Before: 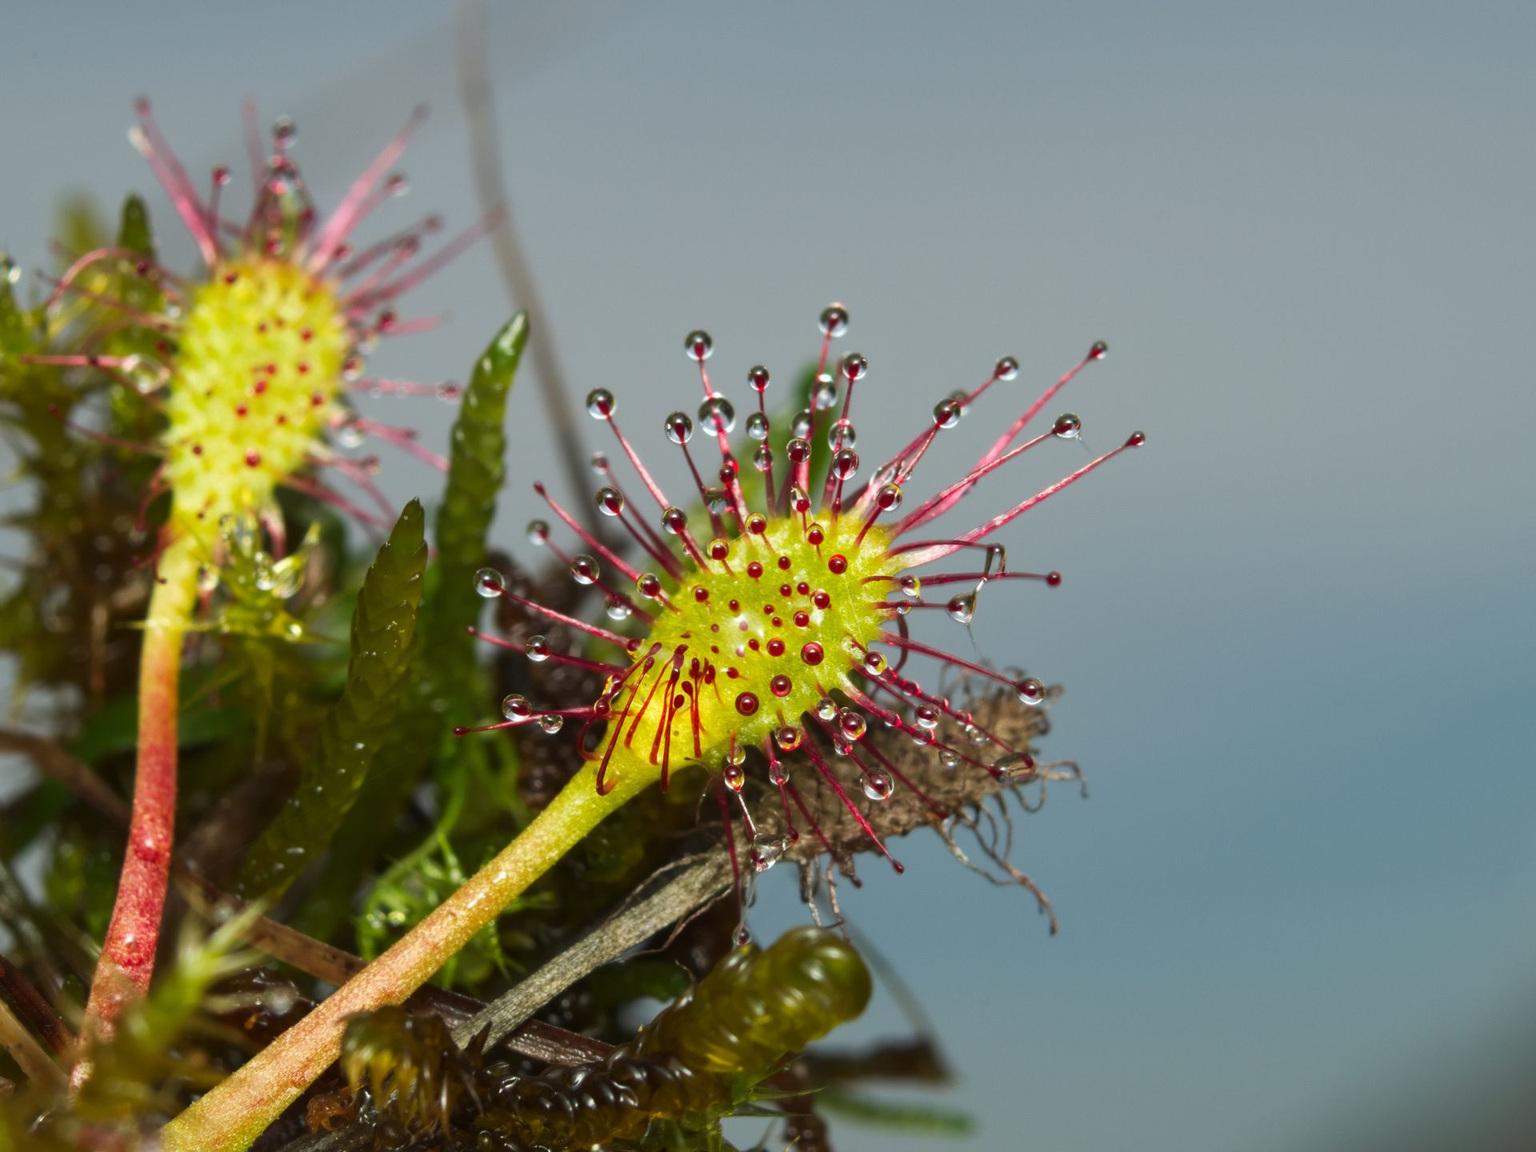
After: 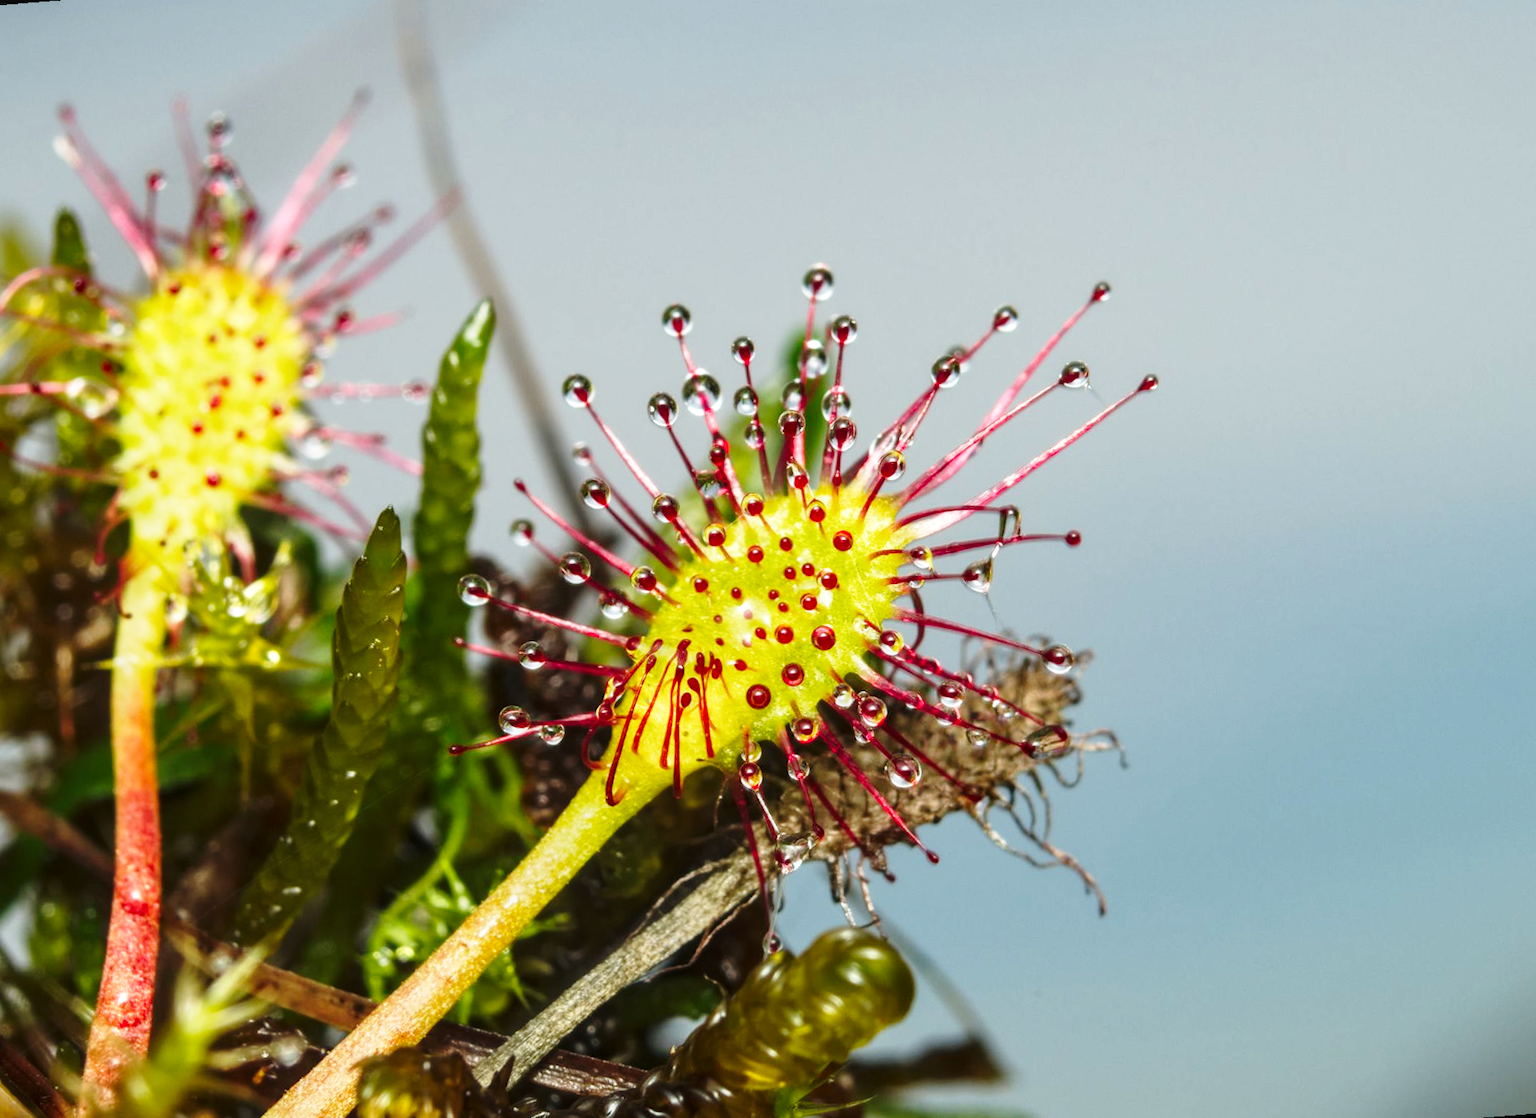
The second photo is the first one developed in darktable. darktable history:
rgb levels: preserve colors max RGB
base curve: curves: ch0 [(0, 0) (0.028, 0.03) (0.121, 0.232) (0.46, 0.748) (0.859, 0.968) (1, 1)], preserve colors none
local contrast: on, module defaults
rotate and perspective: rotation -4.57°, crop left 0.054, crop right 0.944, crop top 0.087, crop bottom 0.914
